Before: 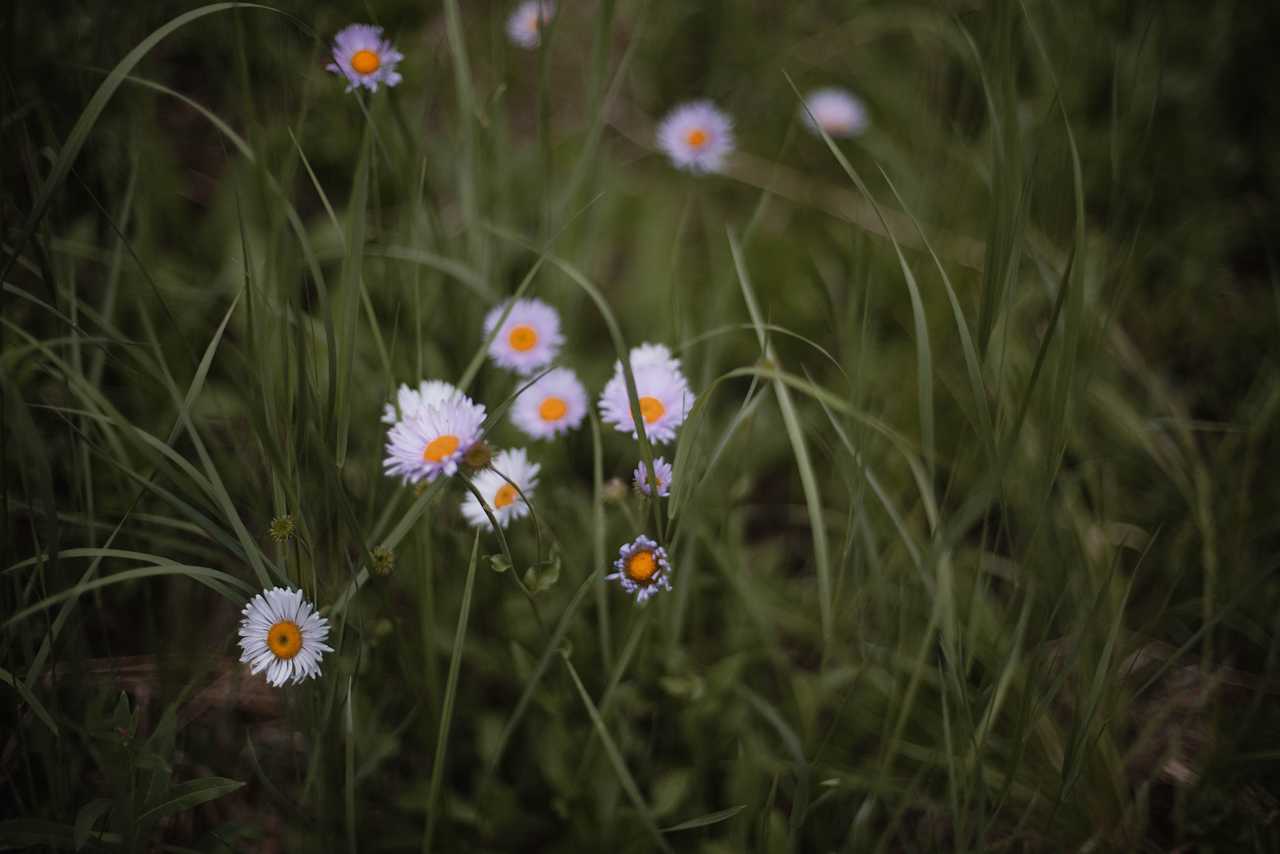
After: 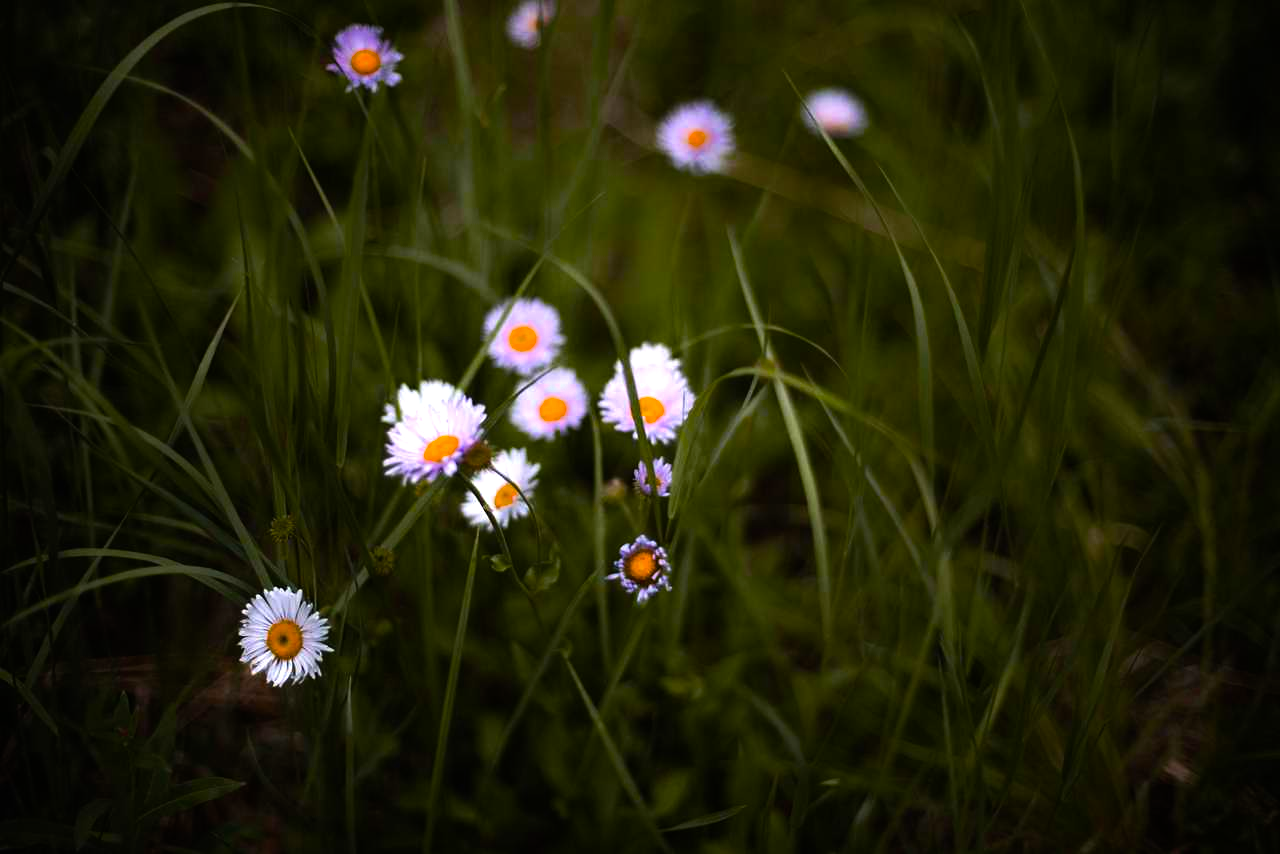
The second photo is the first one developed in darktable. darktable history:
tone equalizer: -8 EV -0.771 EV, -7 EV -0.728 EV, -6 EV -0.6 EV, -5 EV -0.398 EV, -3 EV 0.404 EV, -2 EV 0.6 EV, -1 EV 0.674 EV, +0 EV 0.747 EV, smoothing diameter 2.12%, edges refinement/feathering 16.89, mask exposure compensation -1.57 EV, filter diffusion 5
color balance rgb: linear chroma grading › global chroma 49.821%, perceptual saturation grading › global saturation 9.638%, global vibrance 9.862%, contrast 15.257%, saturation formula JzAzBz (2021)
